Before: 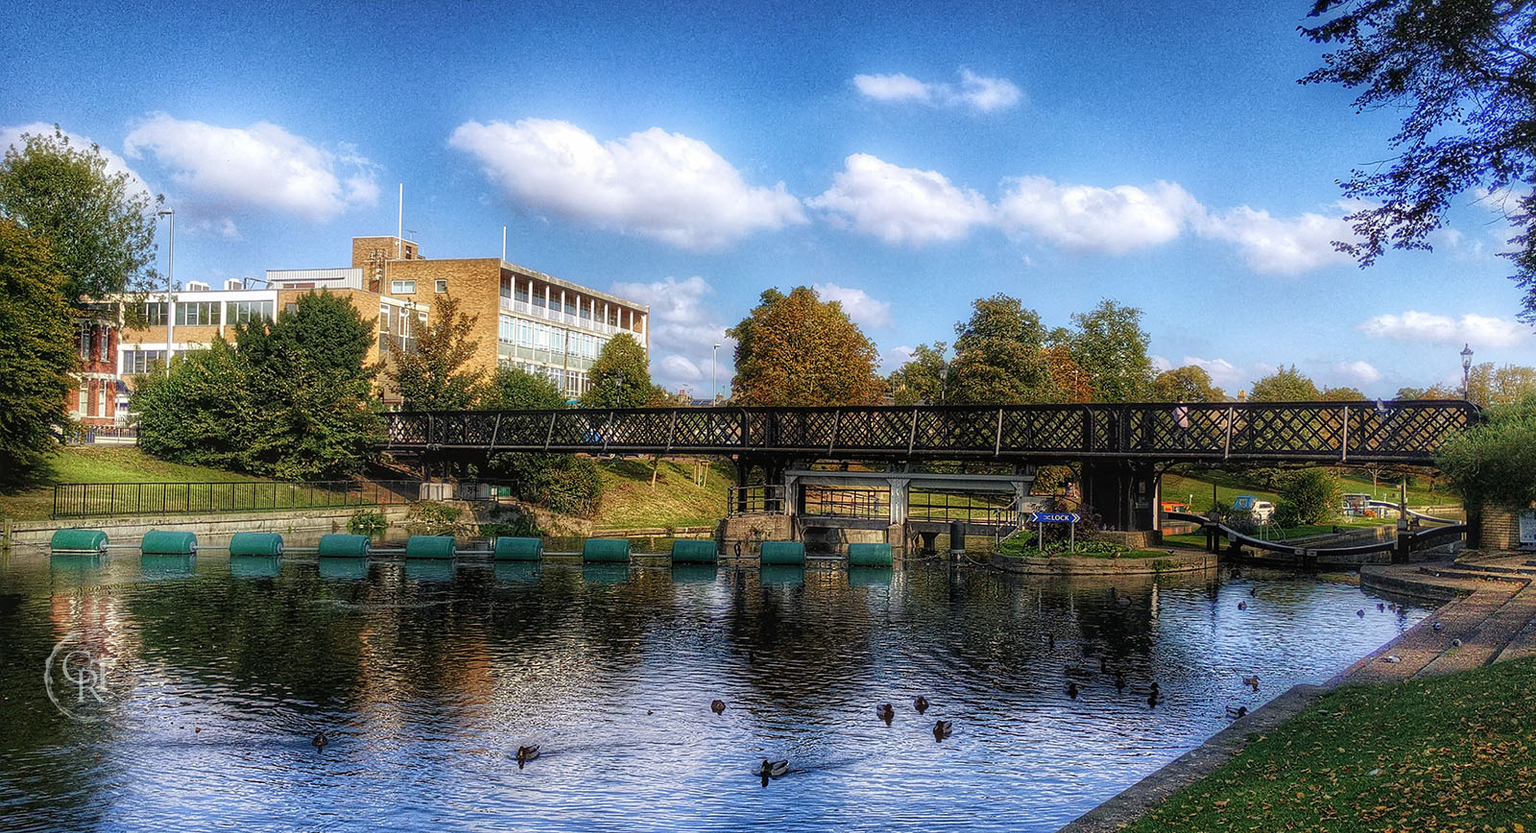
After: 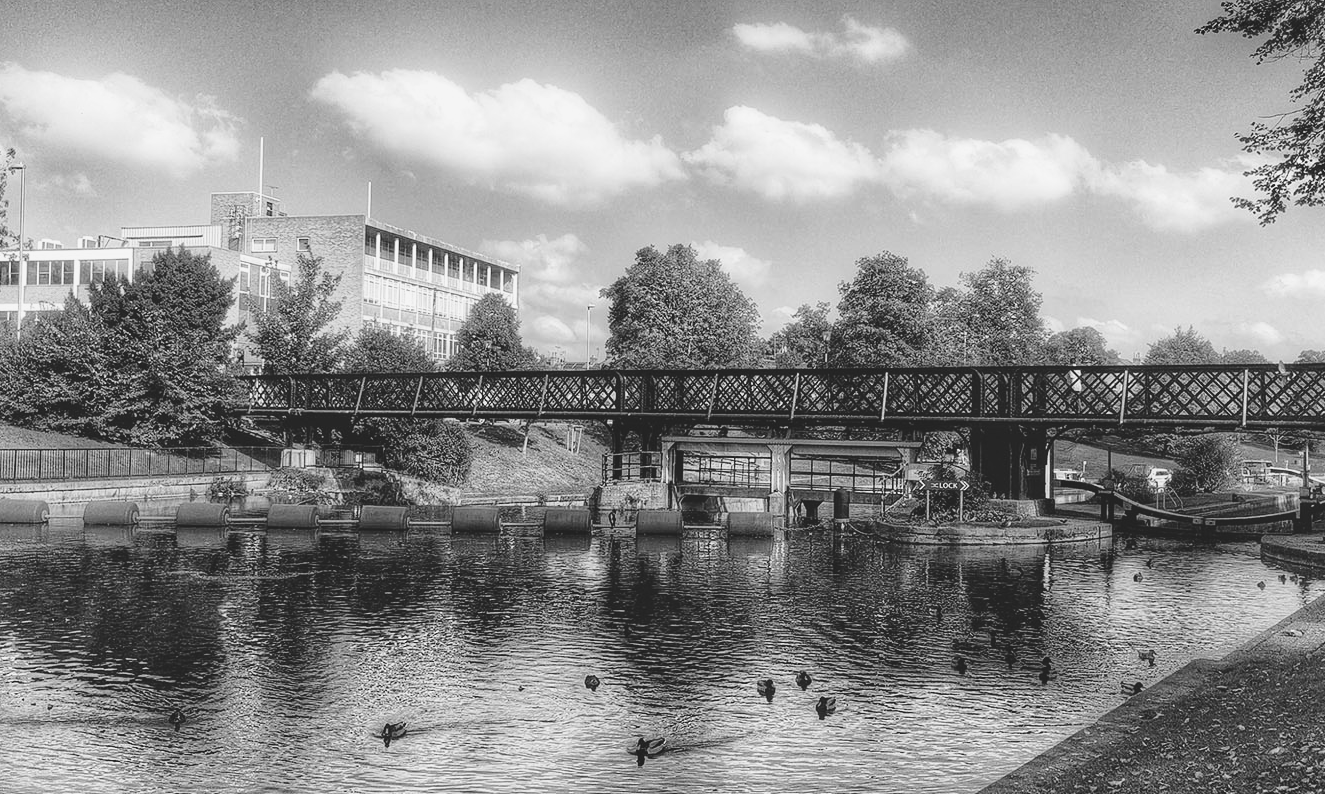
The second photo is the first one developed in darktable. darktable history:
crop: left 9.807%, top 6.259%, right 7.334%, bottom 2.177%
base curve: curves: ch0 [(0, 0) (0.04, 0.03) (0.133, 0.232) (0.448, 0.748) (0.843, 0.968) (1, 1)], preserve colors none
exposure: black level correction -0.025, exposure -0.117 EV, compensate highlight preservation false
color zones: curves: ch0 [(0.004, 0.588) (0.116, 0.636) (0.259, 0.476) (0.423, 0.464) (0.75, 0.5)]; ch1 [(0, 0) (0.143, 0) (0.286, 0) (0.429, 0) (0.571, 0) (0.714, 0) (0.857, 0)]
tone equalizer: -8 EV 0.25 EV, -7 EV 0.417 EV, -6 EV 0.417 EV, -5 EV 0.25 EV, -3 EV -0.25 EV, -2 EV -0.417 EV, -1 EV -0.417 EV, +0 EV -0.25 EV, edges refinement/feathering 500, mask exposure compensation -1.57 EV, preserve details guided filter
